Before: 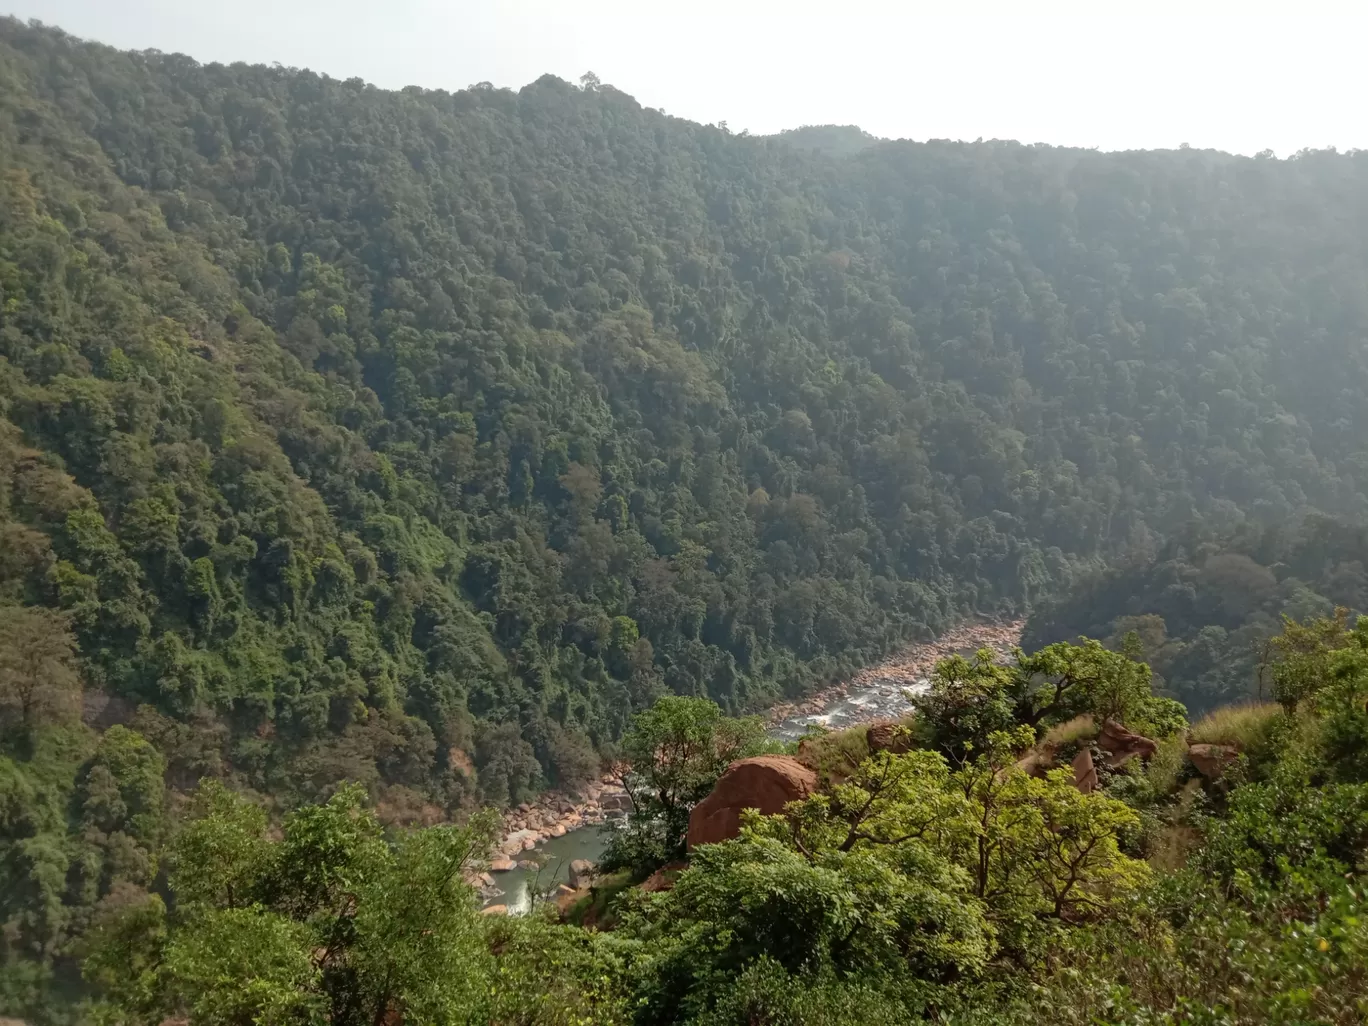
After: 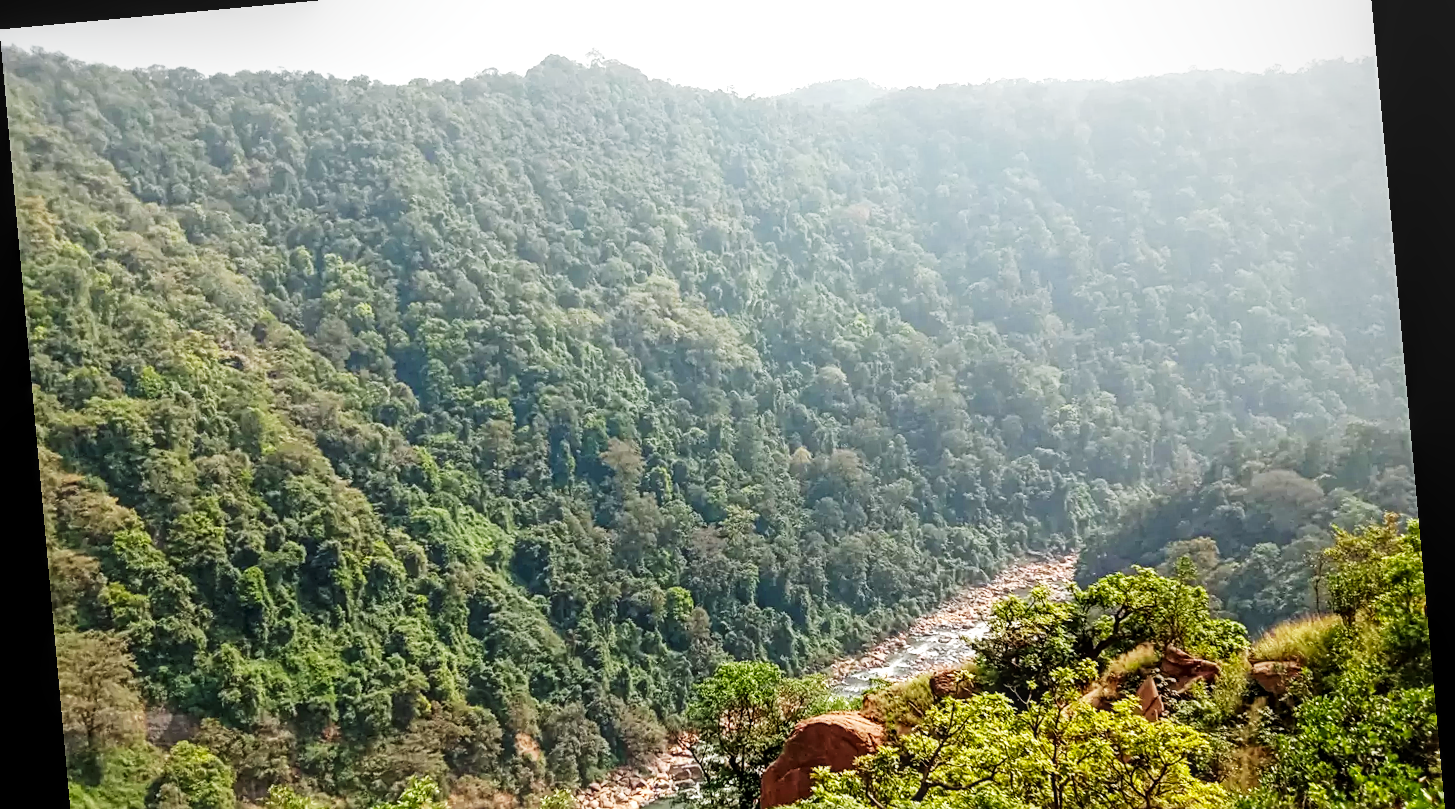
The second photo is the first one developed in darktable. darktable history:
crop and rotate: top 8.293%, bottom 20.996%
base curve: curves: ch0 [(0, 0) (0.007, 0.004) (0.027, 0.03) (0.046, 0.07) (0.207, 0.54) (0.442, 0.872) (0.673, 0.972) (1, 1)], preserve colors none
rotate and perspective: rotation -5.2°, automatic cropping off
local contrast: on, module defaults
sharpen: on, module defaults
